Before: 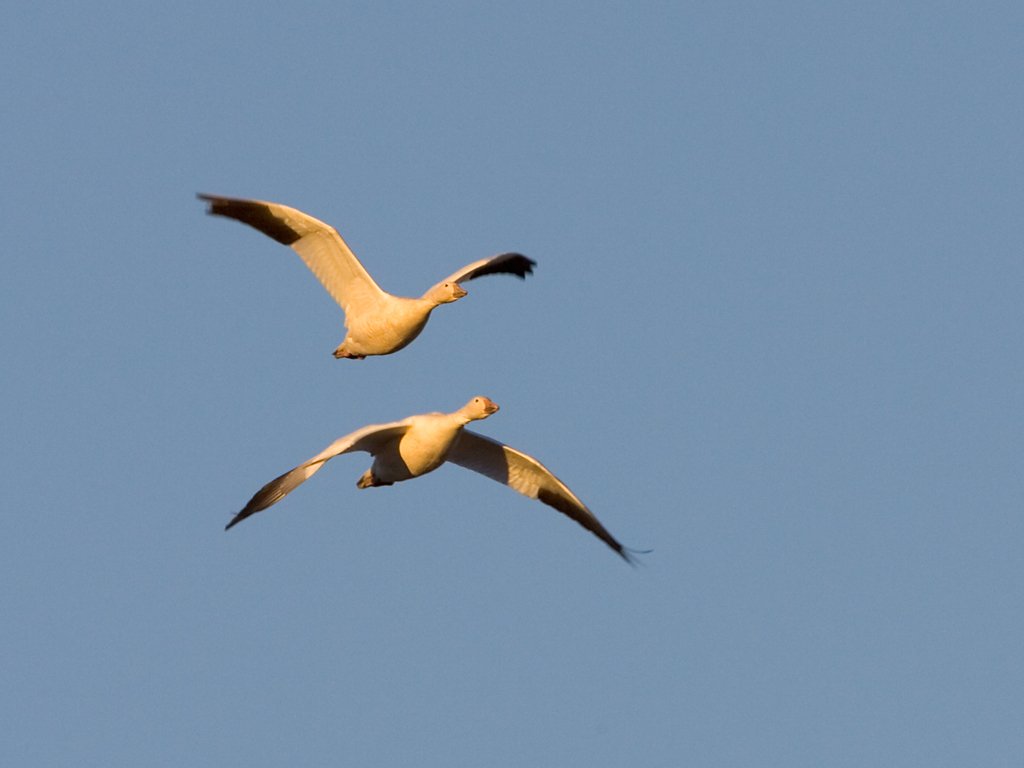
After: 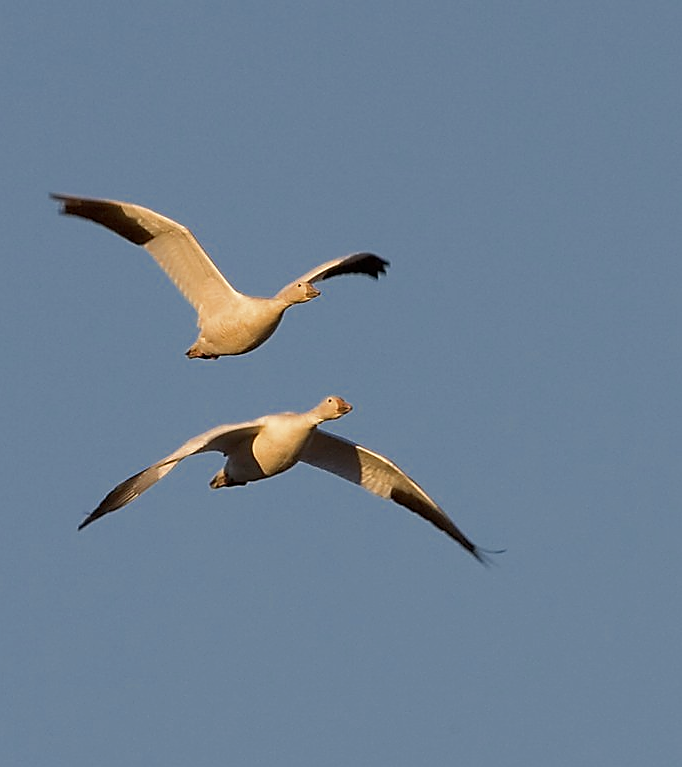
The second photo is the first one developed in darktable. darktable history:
color zones: curves: ch0 [(0, 0.5) (0.125, 0.4) (0.25, 0.5) (0.375, 0.4) (0.5, 0.4) (0.625, 0.35) (0.75, 0.35) (0.875, 0.5)]; ch1 [(0, 0.35) (0.125, 0.45) (0.25, 0.35) (0.375, 0.35) (0.5, 0.35) (0.625, 0.35) (0.75, 0.45) (0.875, 0.35)]; ch2 [(0, 0.6) (0.125, 0.5) (0.25, 0.5) (0.375, 0.6) (0.5, 0.6) (0.625, 0.5) (0.75, 0.5) (0.875, 0.5)]
sharpen: radius 1.397, amount 1.236, threshold 0.754
crop and rotate: left 14.376%, right 18.954%
